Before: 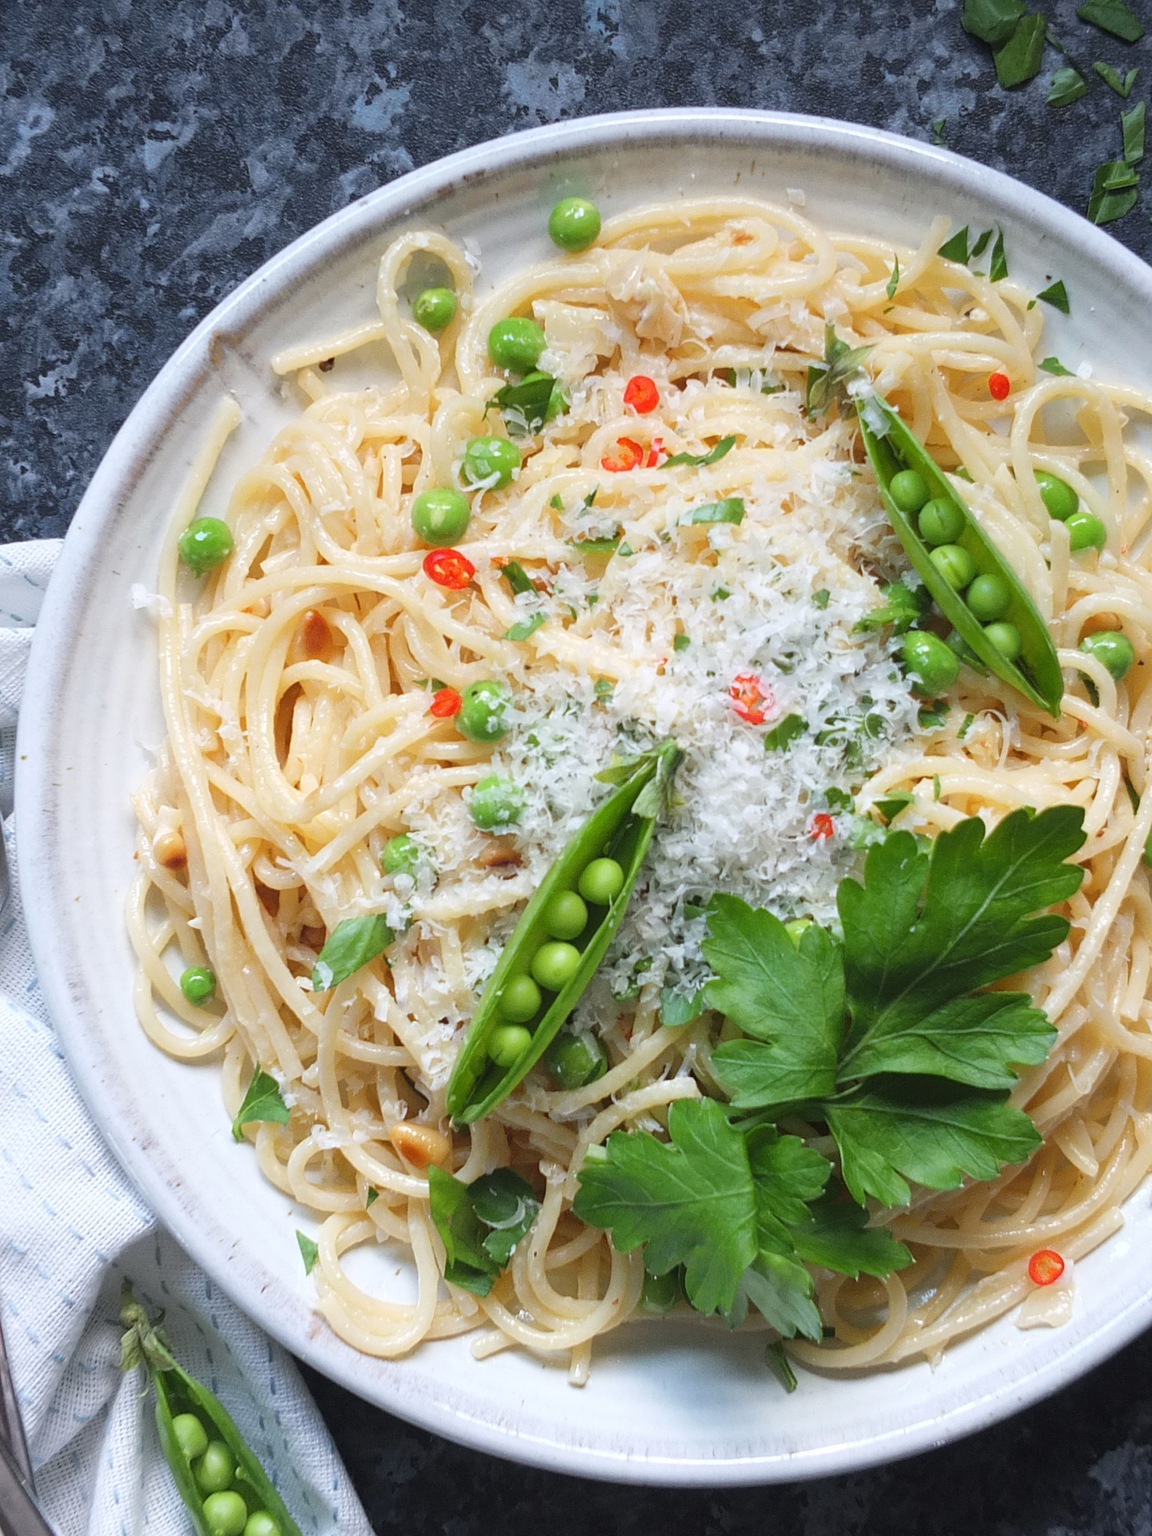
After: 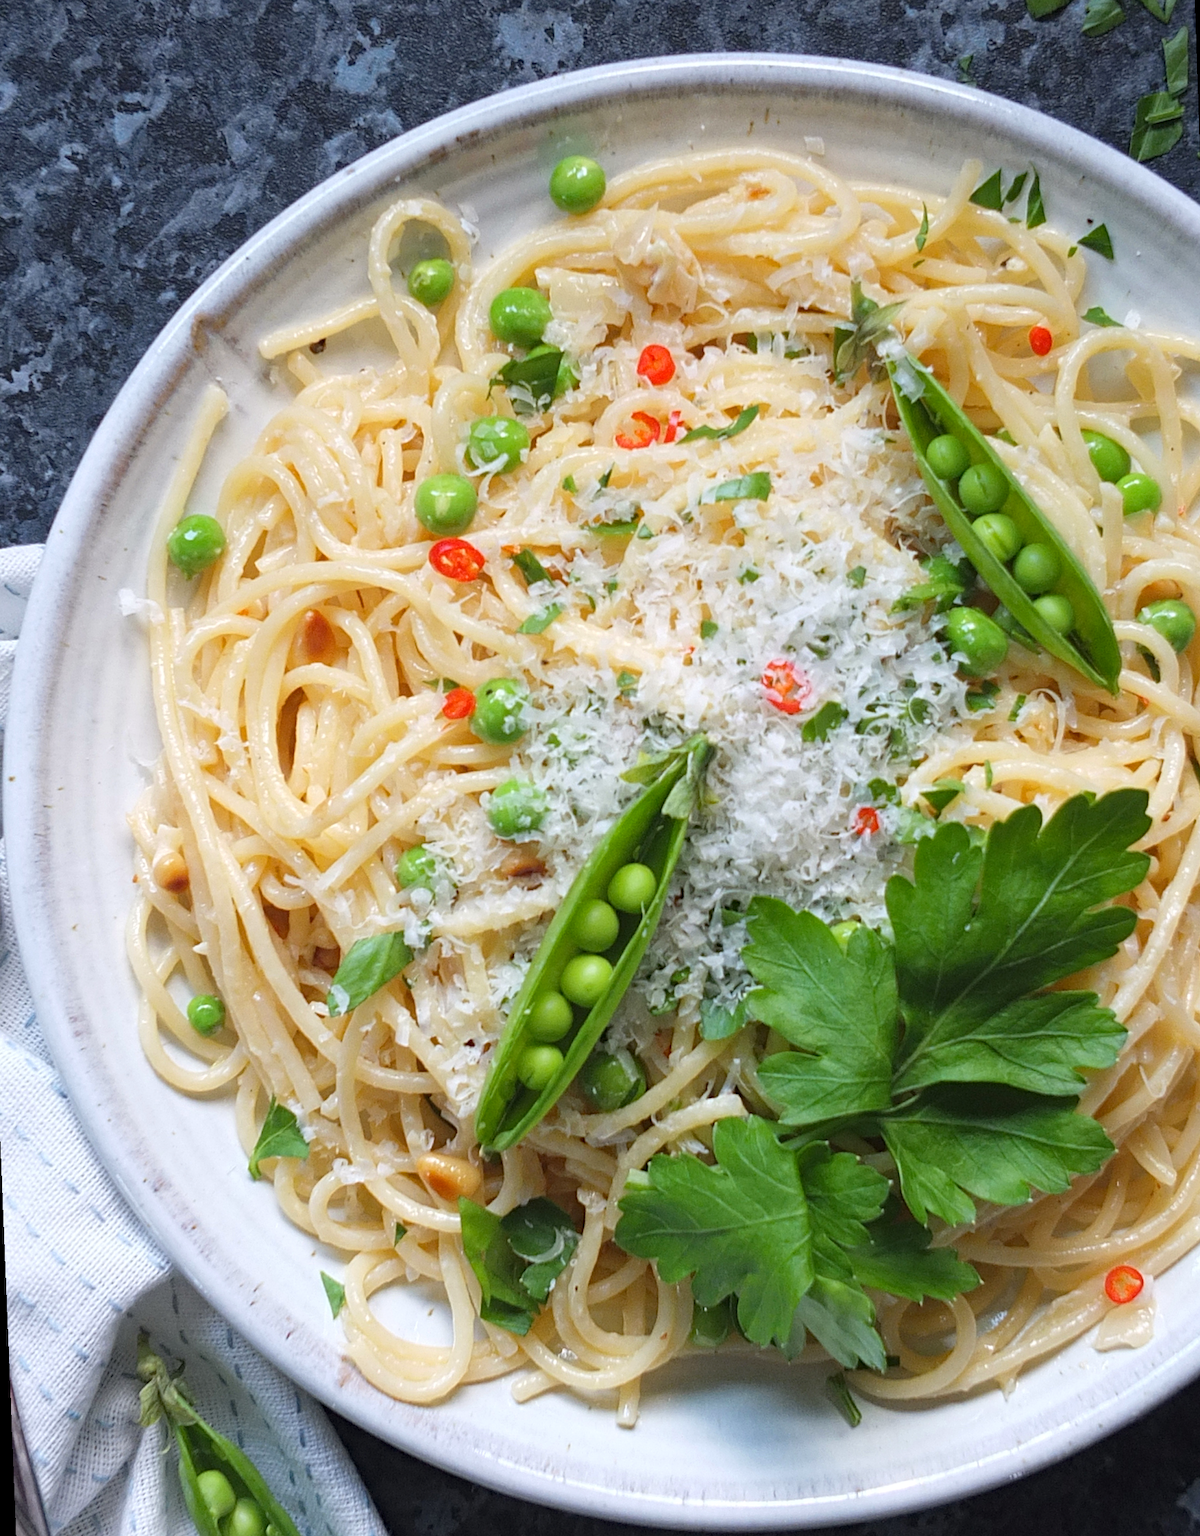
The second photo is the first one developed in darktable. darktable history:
haze removal: compatibility mode true, adaptive false
rotate and perspective: rotation -2.12°, lens shift (vertical) 0.009, lens shift (horizontal) -0.008, automatic cropping original format, crop left 0.036, crop right 0.964, crop top 0.05, crop bottom 0.959
